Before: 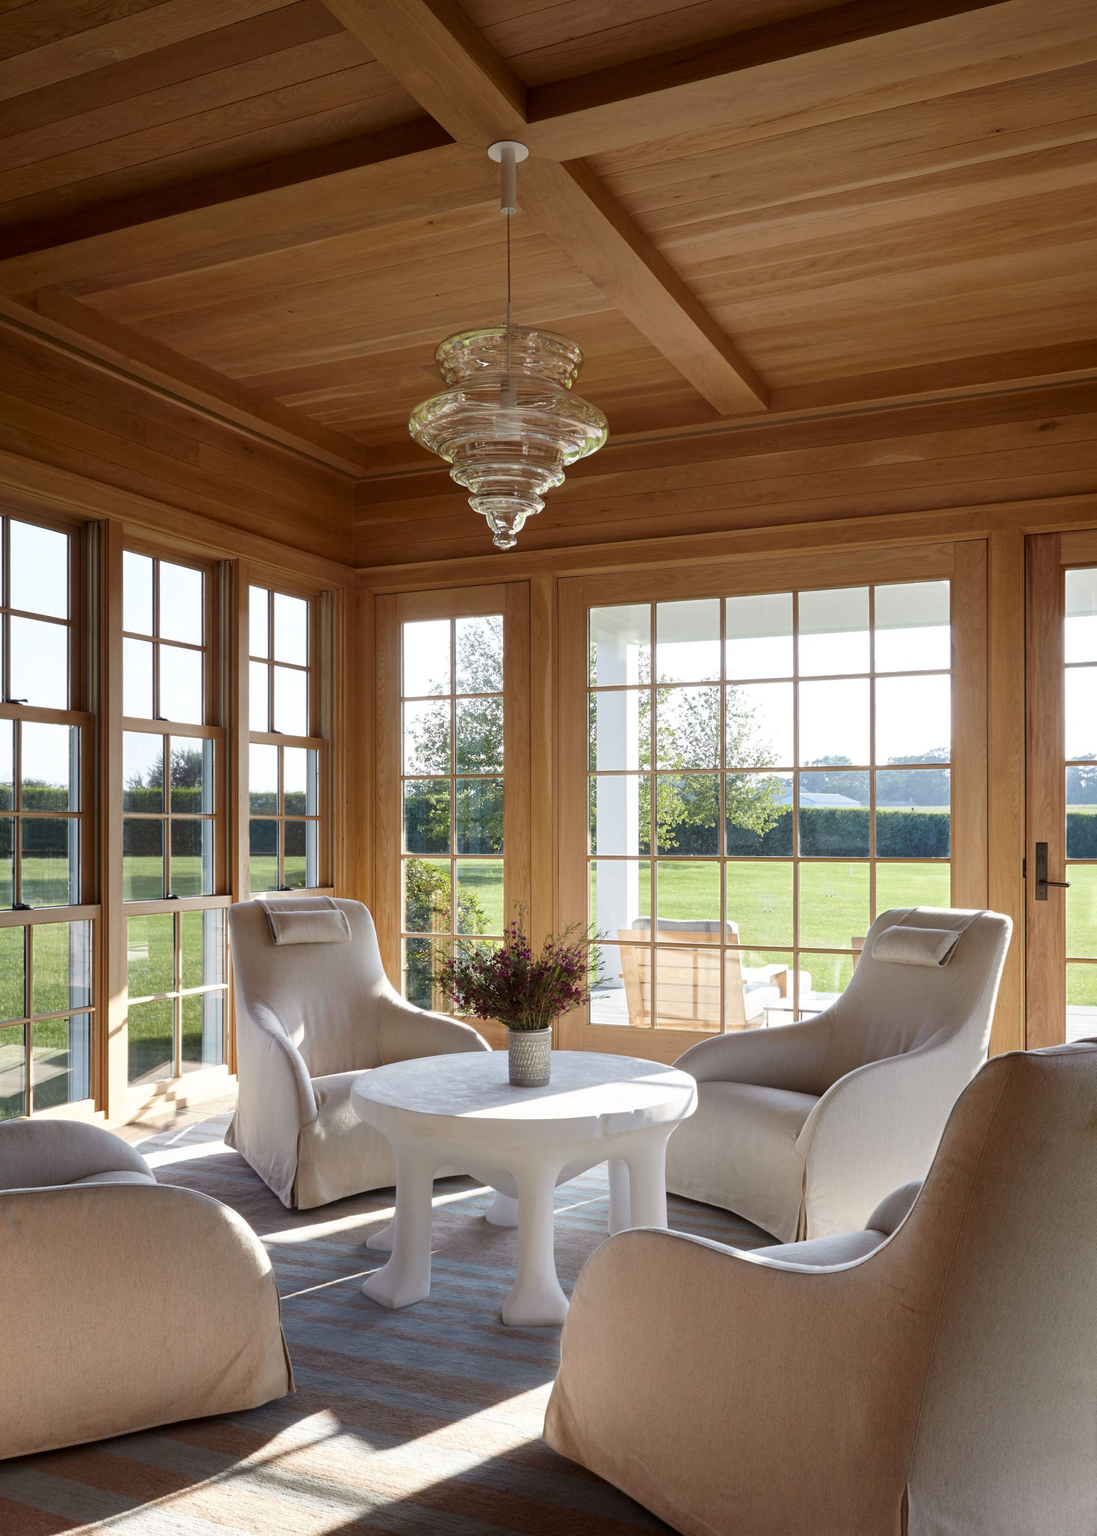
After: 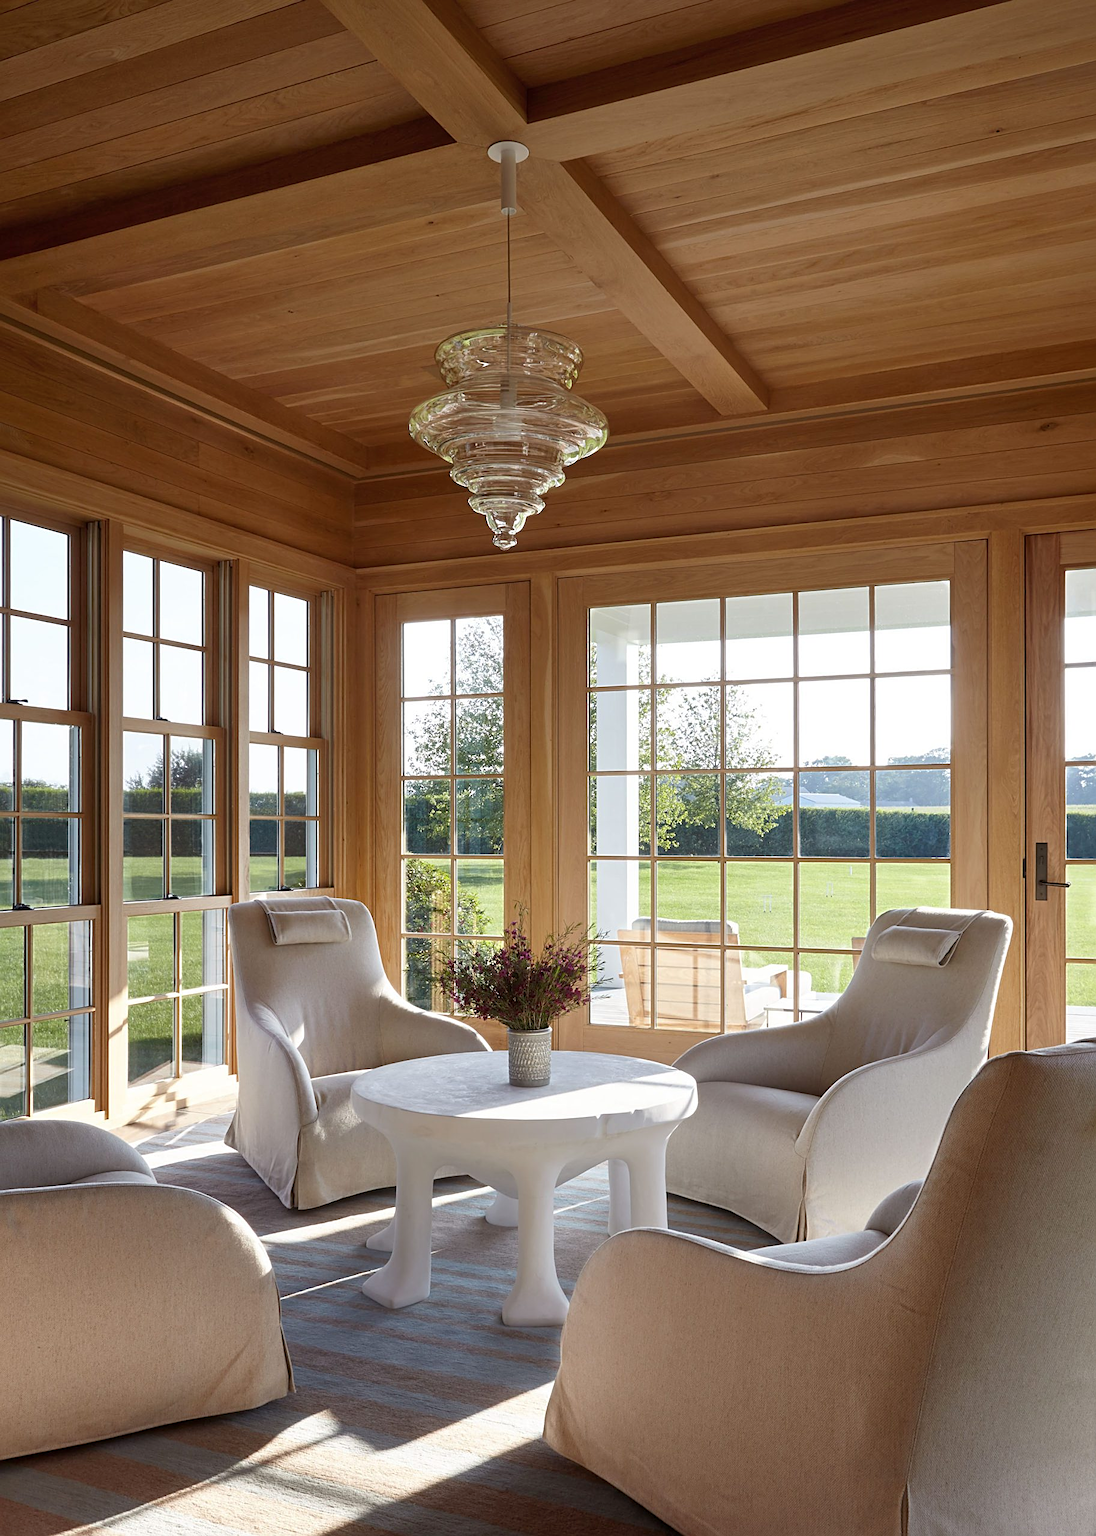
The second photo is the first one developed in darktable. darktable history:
sharpen: on, module defaults
exposure: compensate highlight preservation false
shadows and highlights: shadows 43.06, highlights 6.94
